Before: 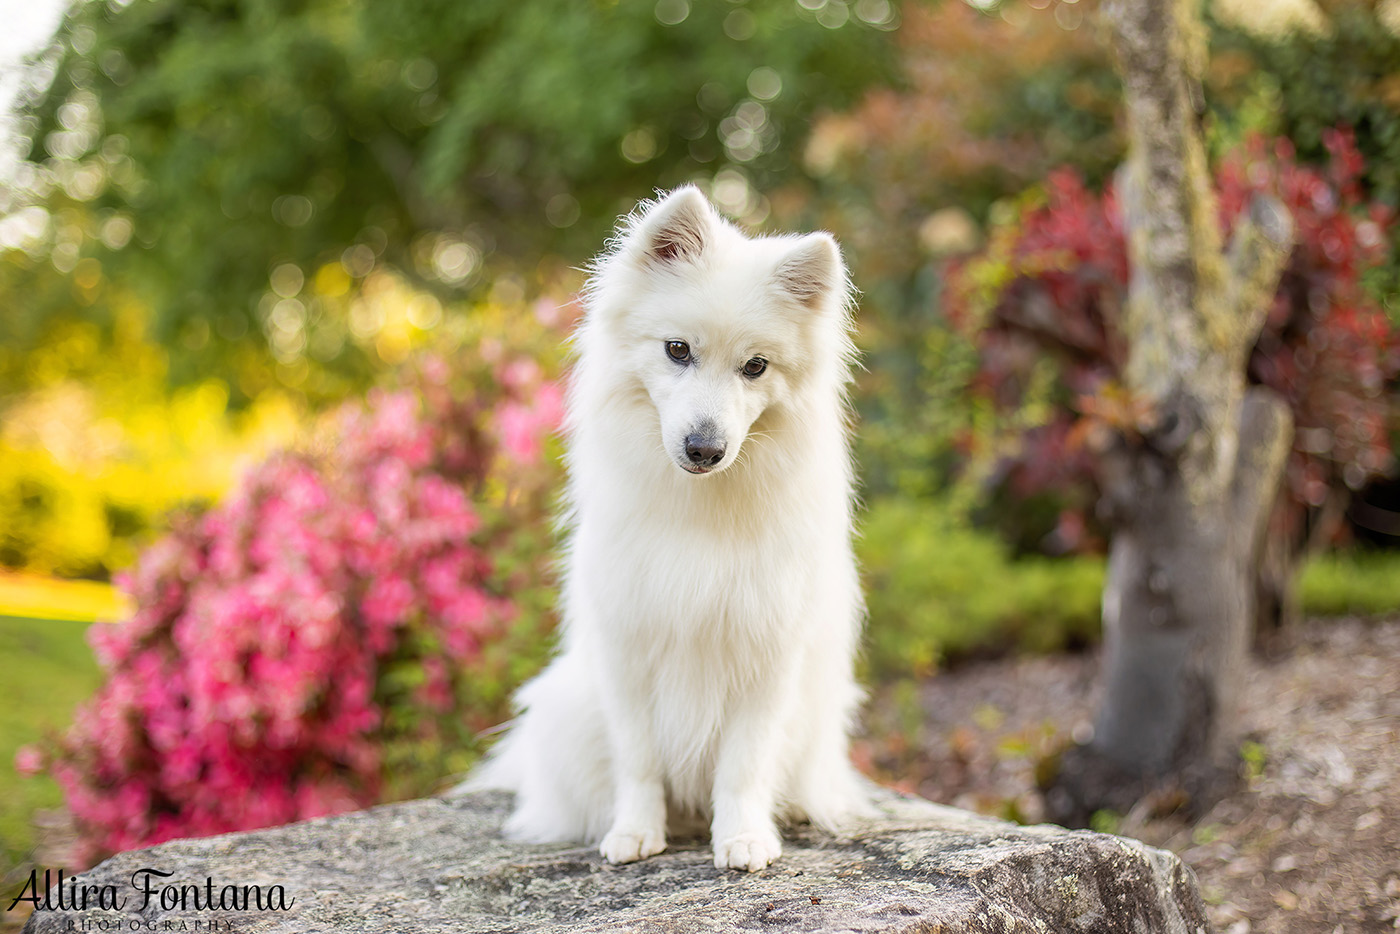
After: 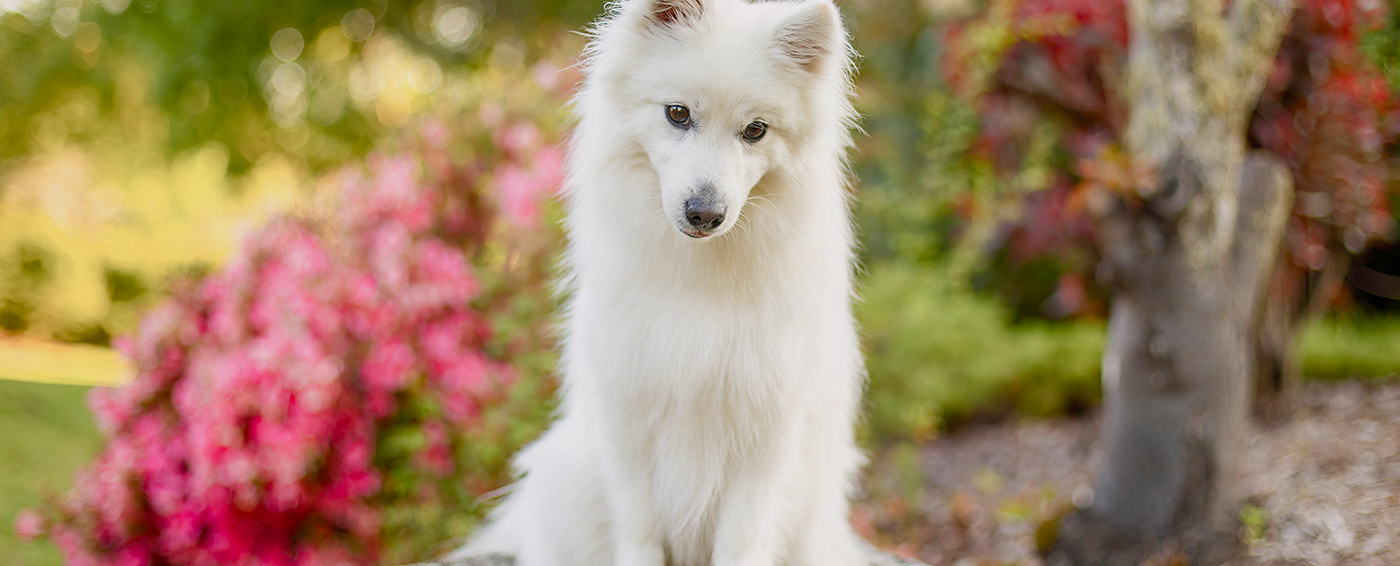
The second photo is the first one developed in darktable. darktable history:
color balance rgb: shadows lift › chroma 1%, shadows lift › hue 113°, highlights gain › chroma 0.2%, highlights gain › hue 333°, perceptual saturation grading › global saturation 20%, perceptual saturation grading › highlights -50%, perceptual saturation grading › shadows 25%, contrast -10%
crop and rotate: top 25.357%, bottom 13.942%
